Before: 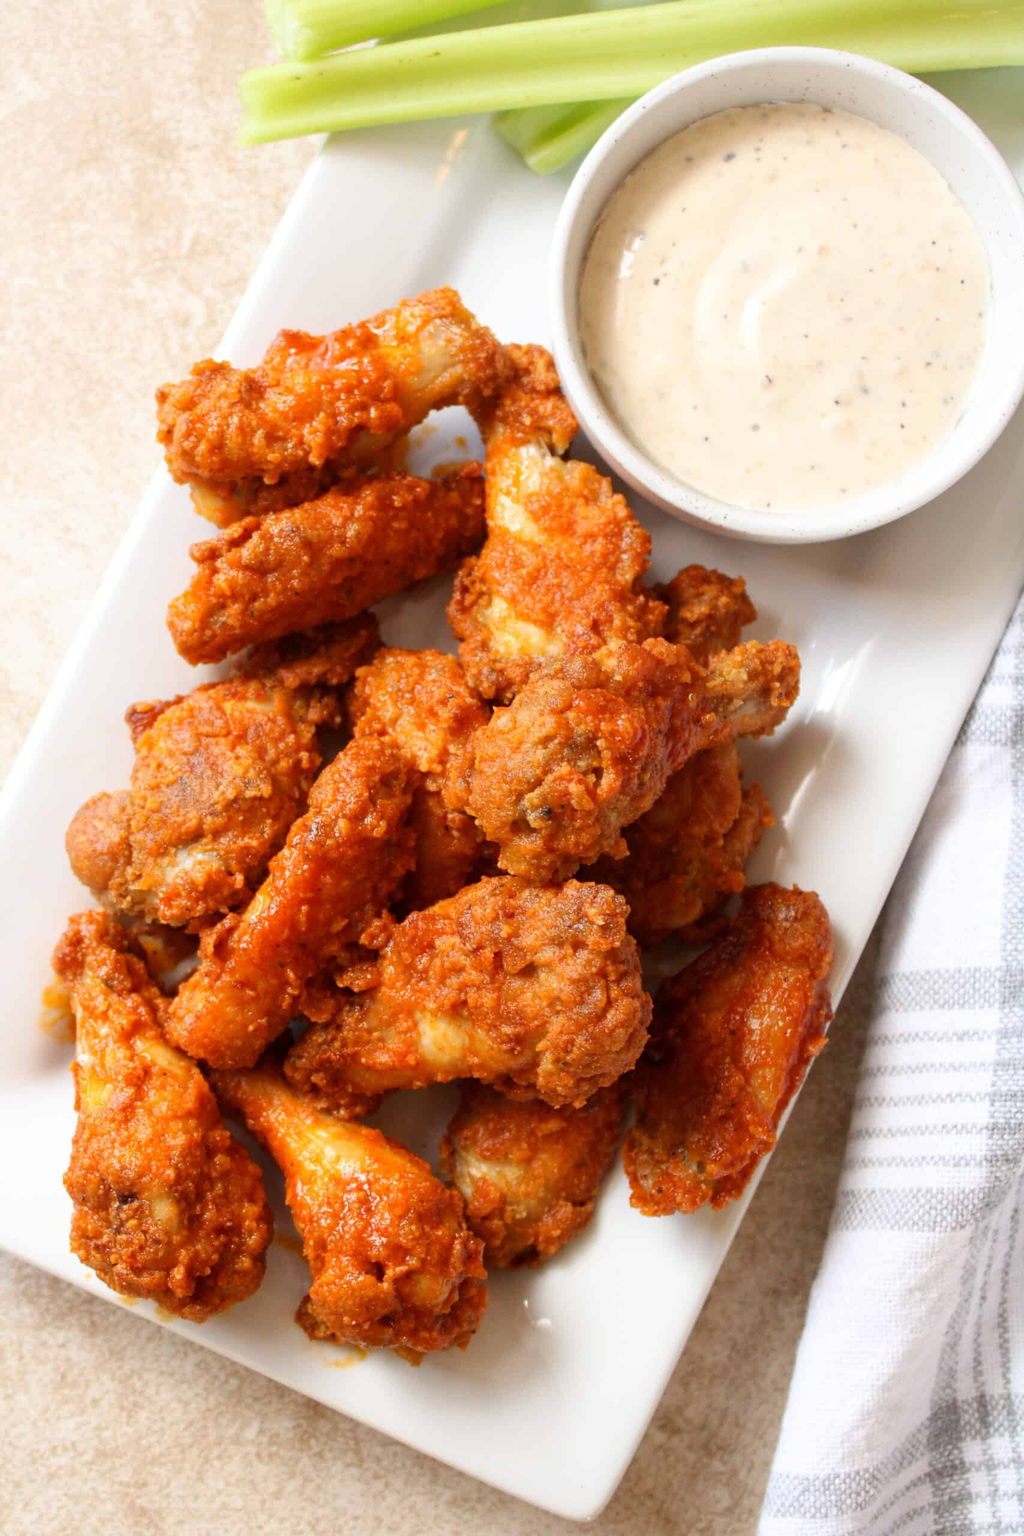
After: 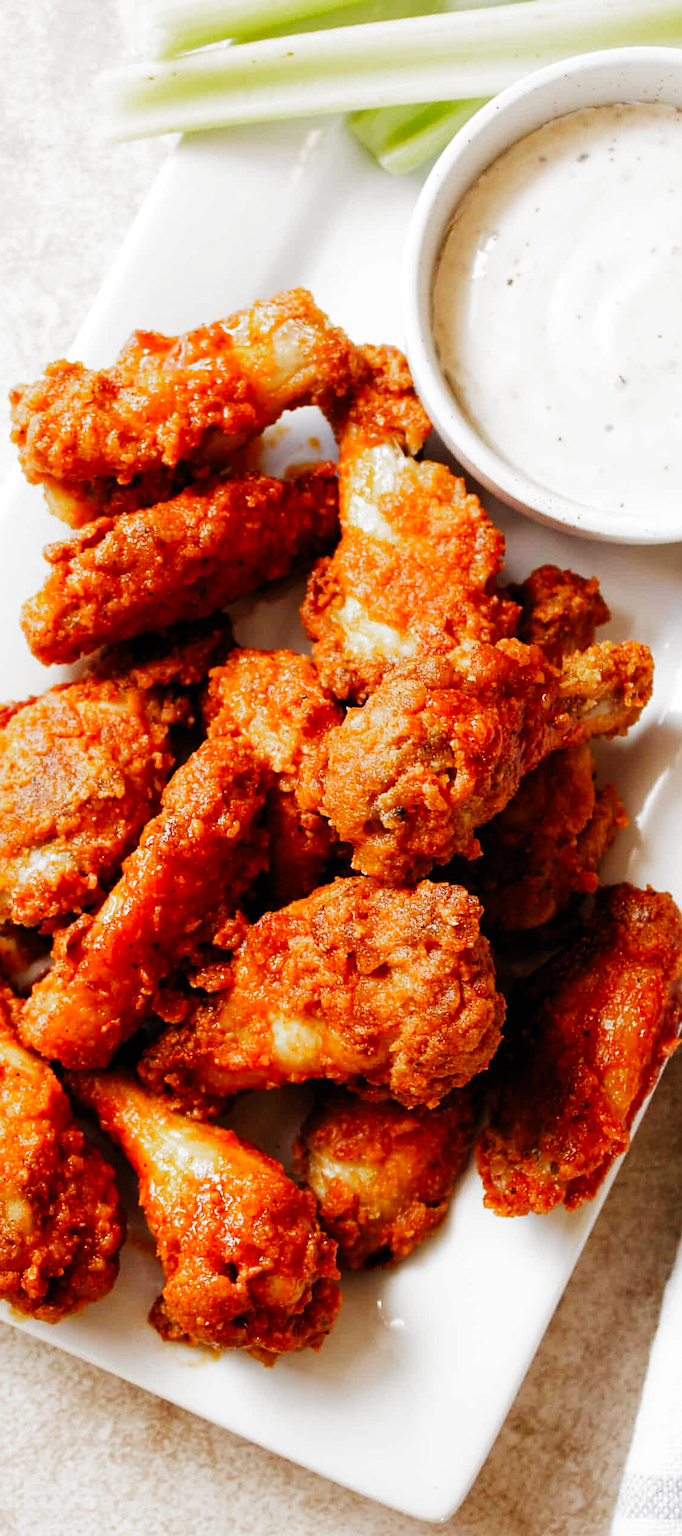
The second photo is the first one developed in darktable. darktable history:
filmic rgb: black relative exposure -6.43 EV, white relative exposure 2.43 EV, threshold 3 EV, hardness 5.27, latitude 0.1%, contrast 1.425, highlights saturation mix 2%, preserve chrominance no, color science v5 (2021), contrast in shadows safe, contrast in highlights safe, enable highlight reconstruction true
crop and rotate: left 14.385%, right 18.948%
sharpen: on, module defaults
